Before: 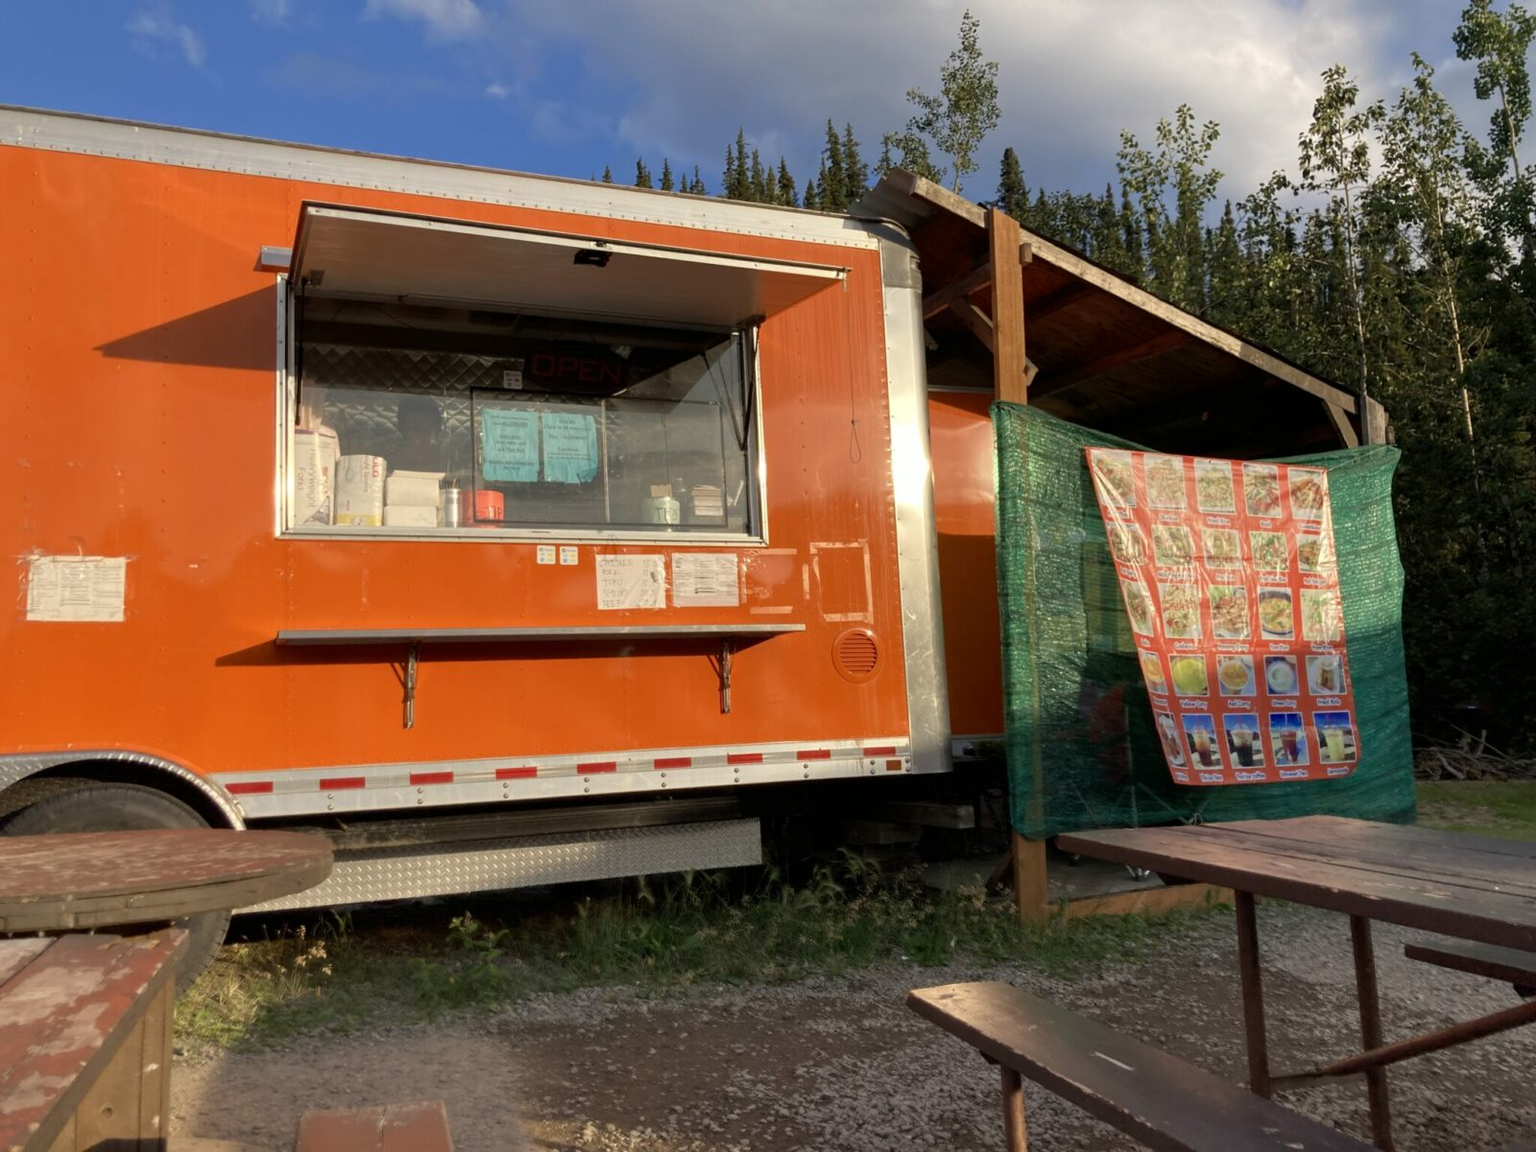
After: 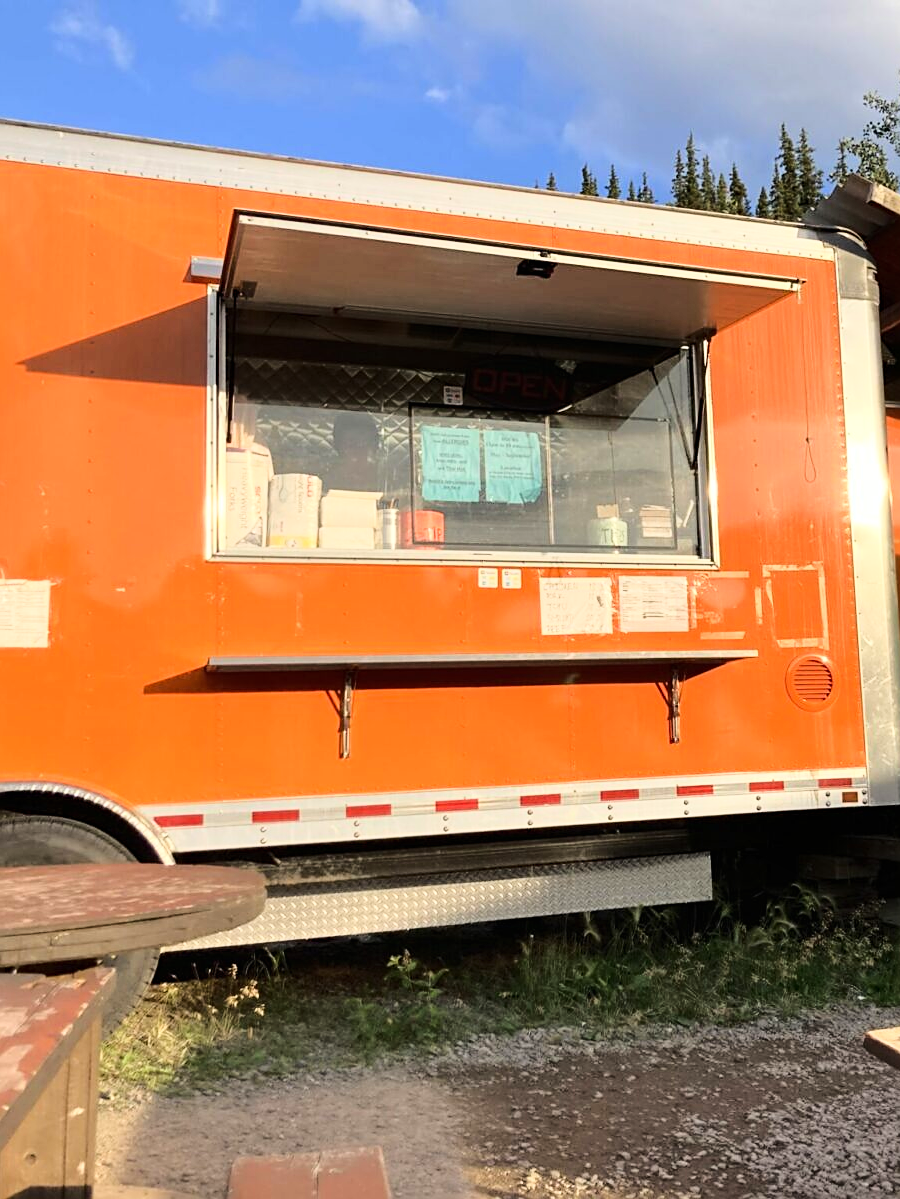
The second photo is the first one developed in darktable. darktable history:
crop: left 5.114%, right 38.589%
exposure: exposure 0.127 EV, compensate highlight preservation false
sharpen: on, module defaults
local contrast: mode bilateral grid, contrast 100, coarseness 100, detail 94%, midtone range 0.2
base curve: curves: ch0 [(0, 0) (0.028, 0.03) (0.121, 0.232) (0.46, 0.748) (0.859, 0.968) (1, 1)]
